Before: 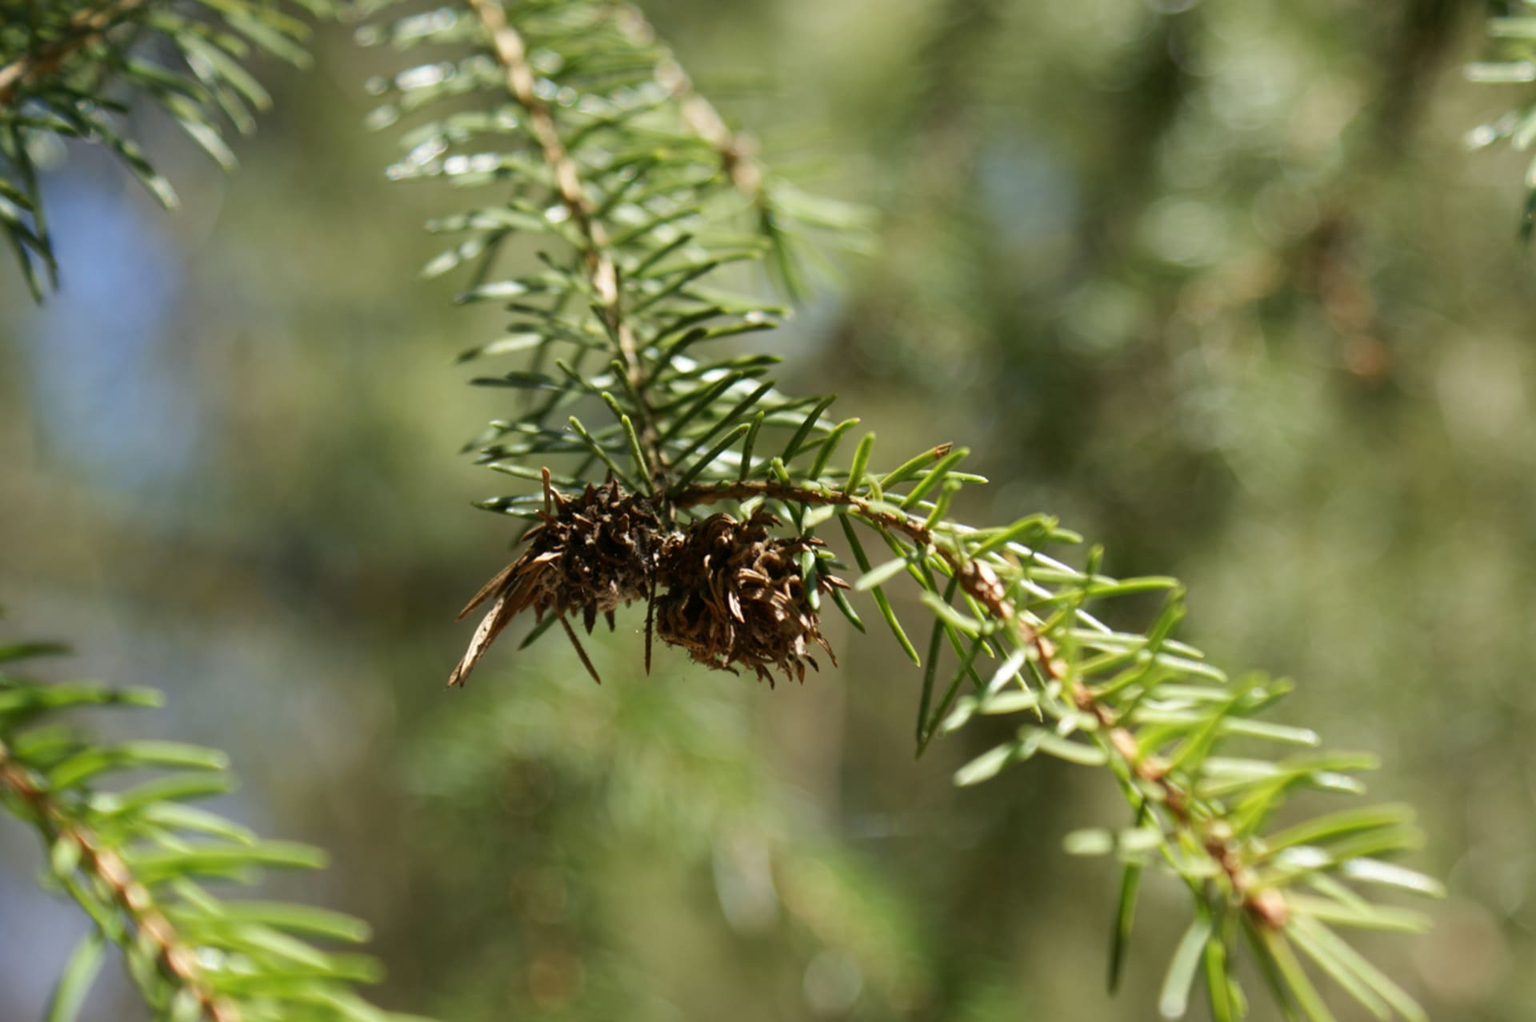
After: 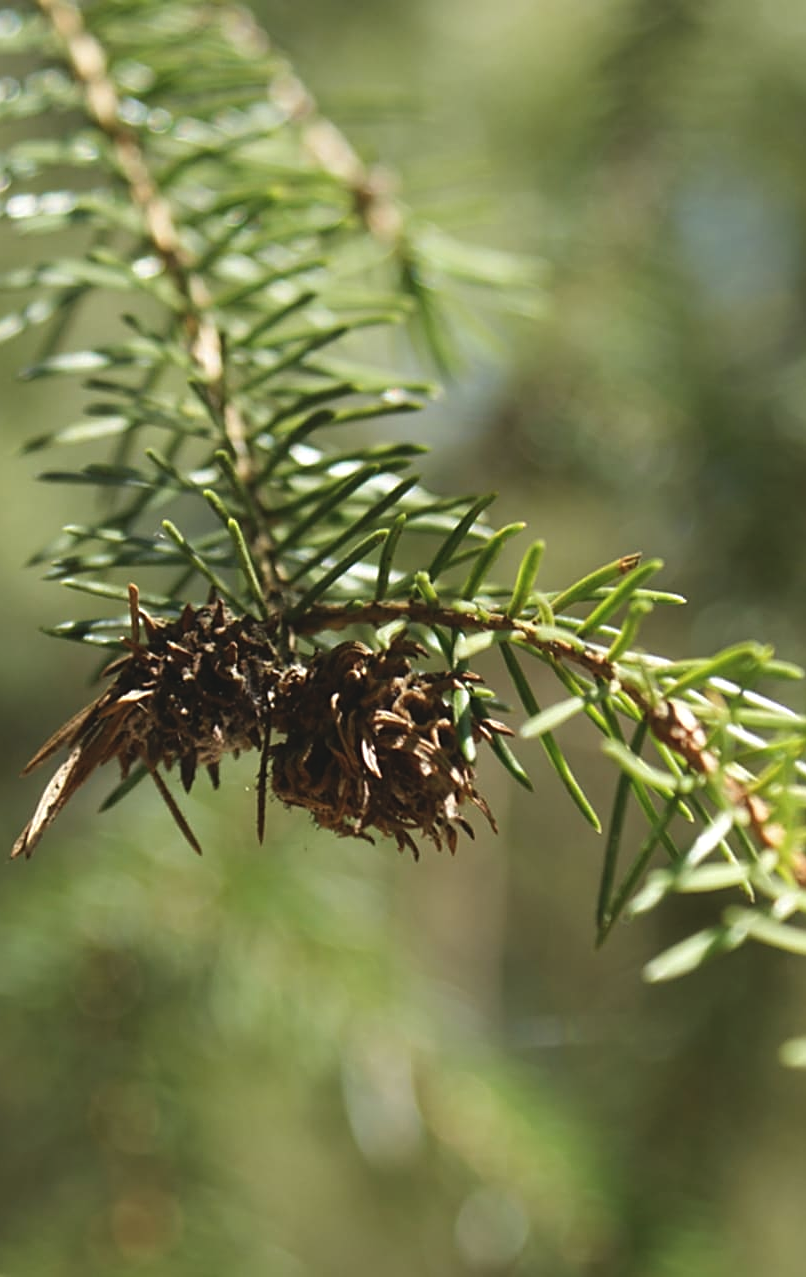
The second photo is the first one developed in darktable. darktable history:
sharpen: on, module defaults
exposure: black level correction -0.008, exposure 0.066 EV, compensate exposure bias true, compensate highlight preservation false
crop: left 28.6%, right 29.391%
